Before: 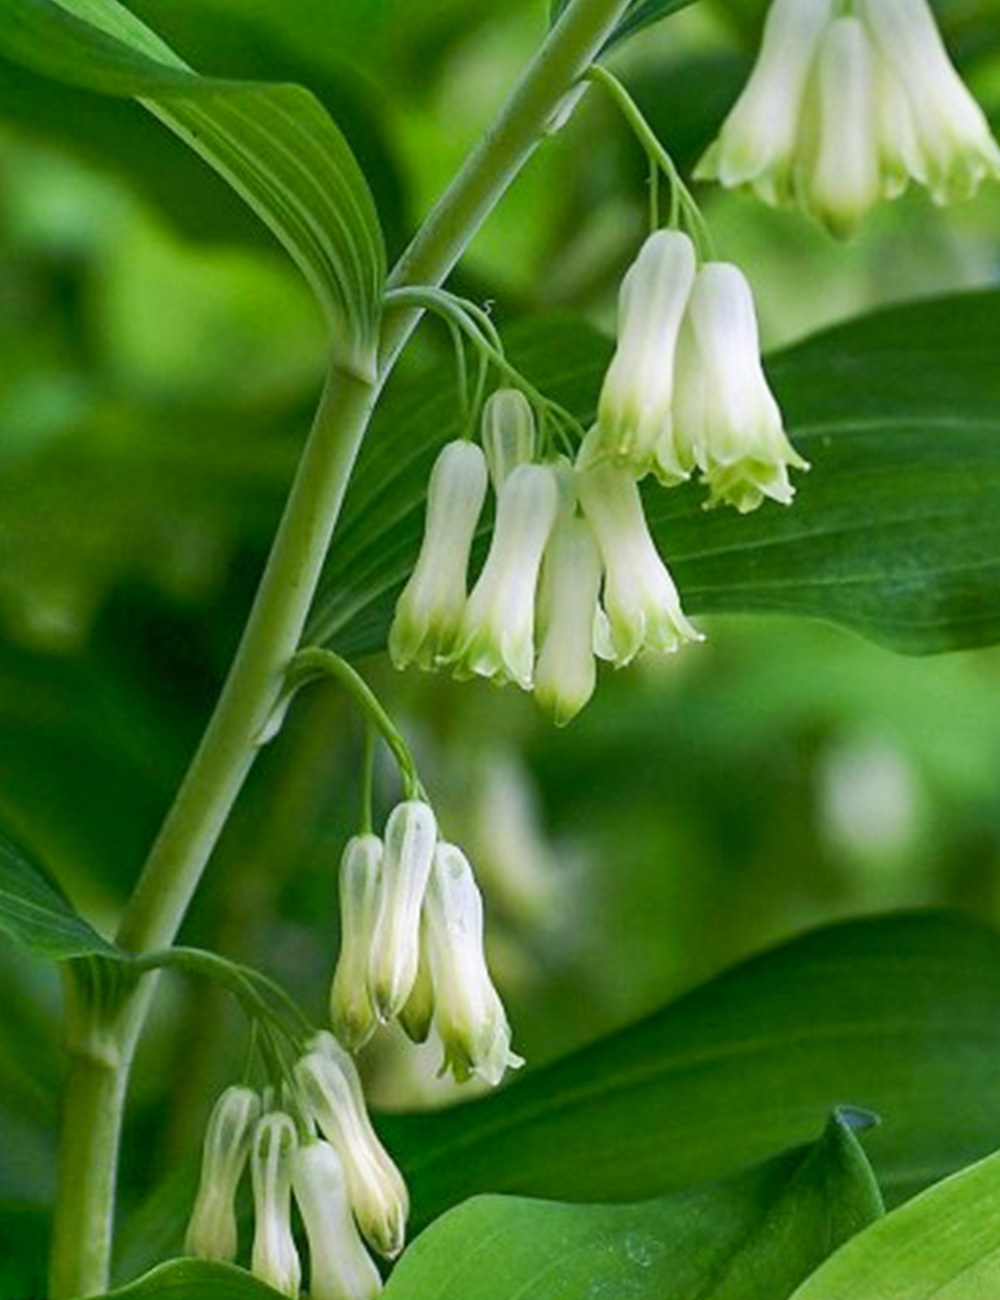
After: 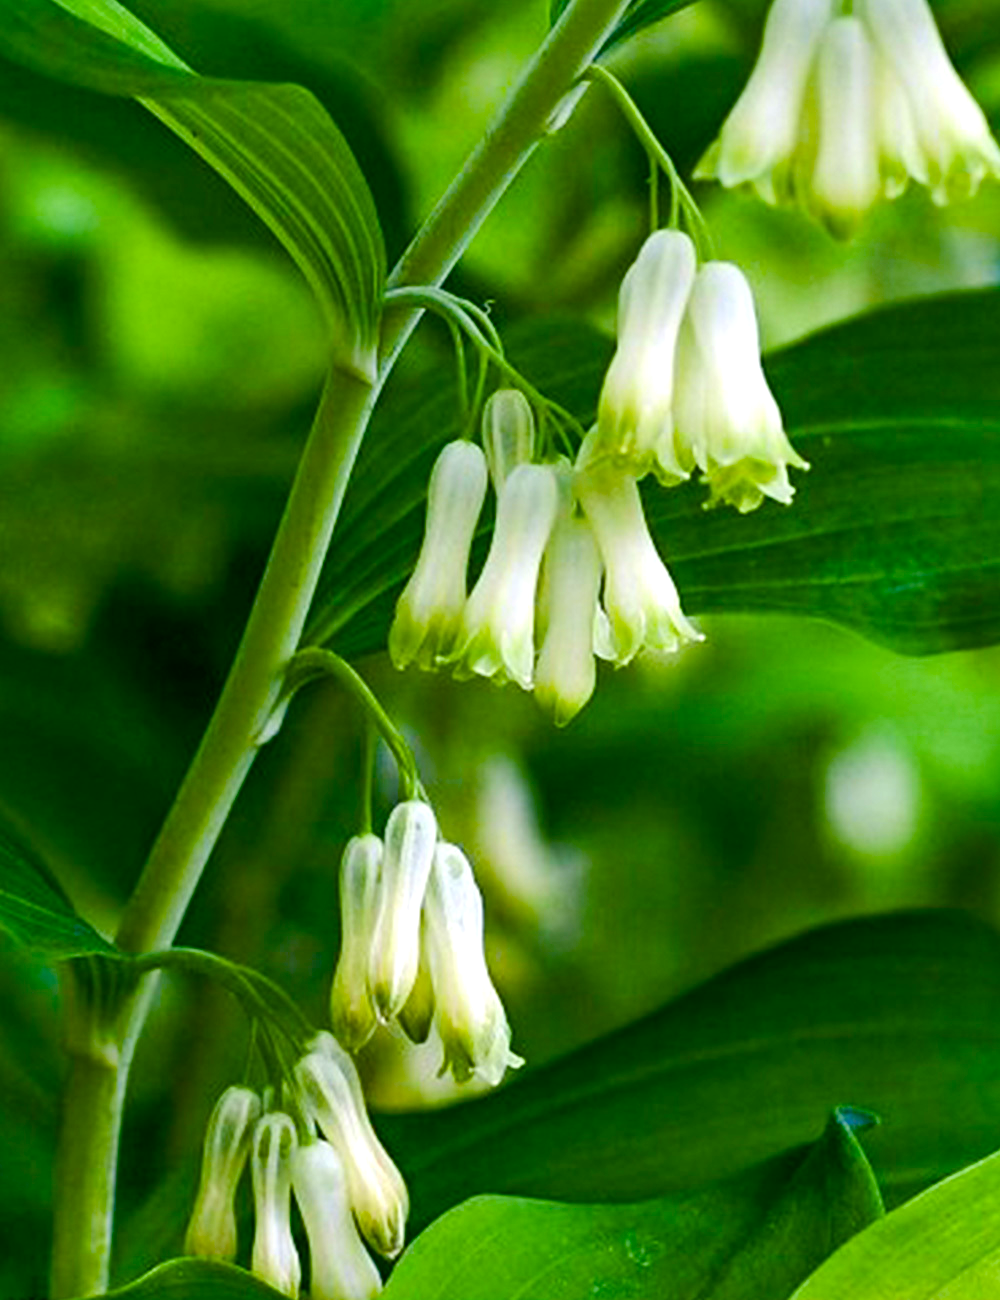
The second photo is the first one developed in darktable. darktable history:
tone equalizer: -8 EV -0.417 EV, -7 EV -0.389 EV, -6 EV -0.333 EV, -5 EV -0.222 EV, -3 EV 0.222 EV, -2 EV 0.333 EV, -1 EV 0.389 EV, +0 EV 0.417 EV, edges refinement/feathering 500, mask exposure compensation -1.57 EV, preserve details no
color balance rgb: linear chroma grading › global chroma 18.9%, perceptual saturation grading › global saturation 20%, perceptual saturation grading › highlights -25%, perceptual saturation grading › shadows 50%, global vibrance 18.93%
